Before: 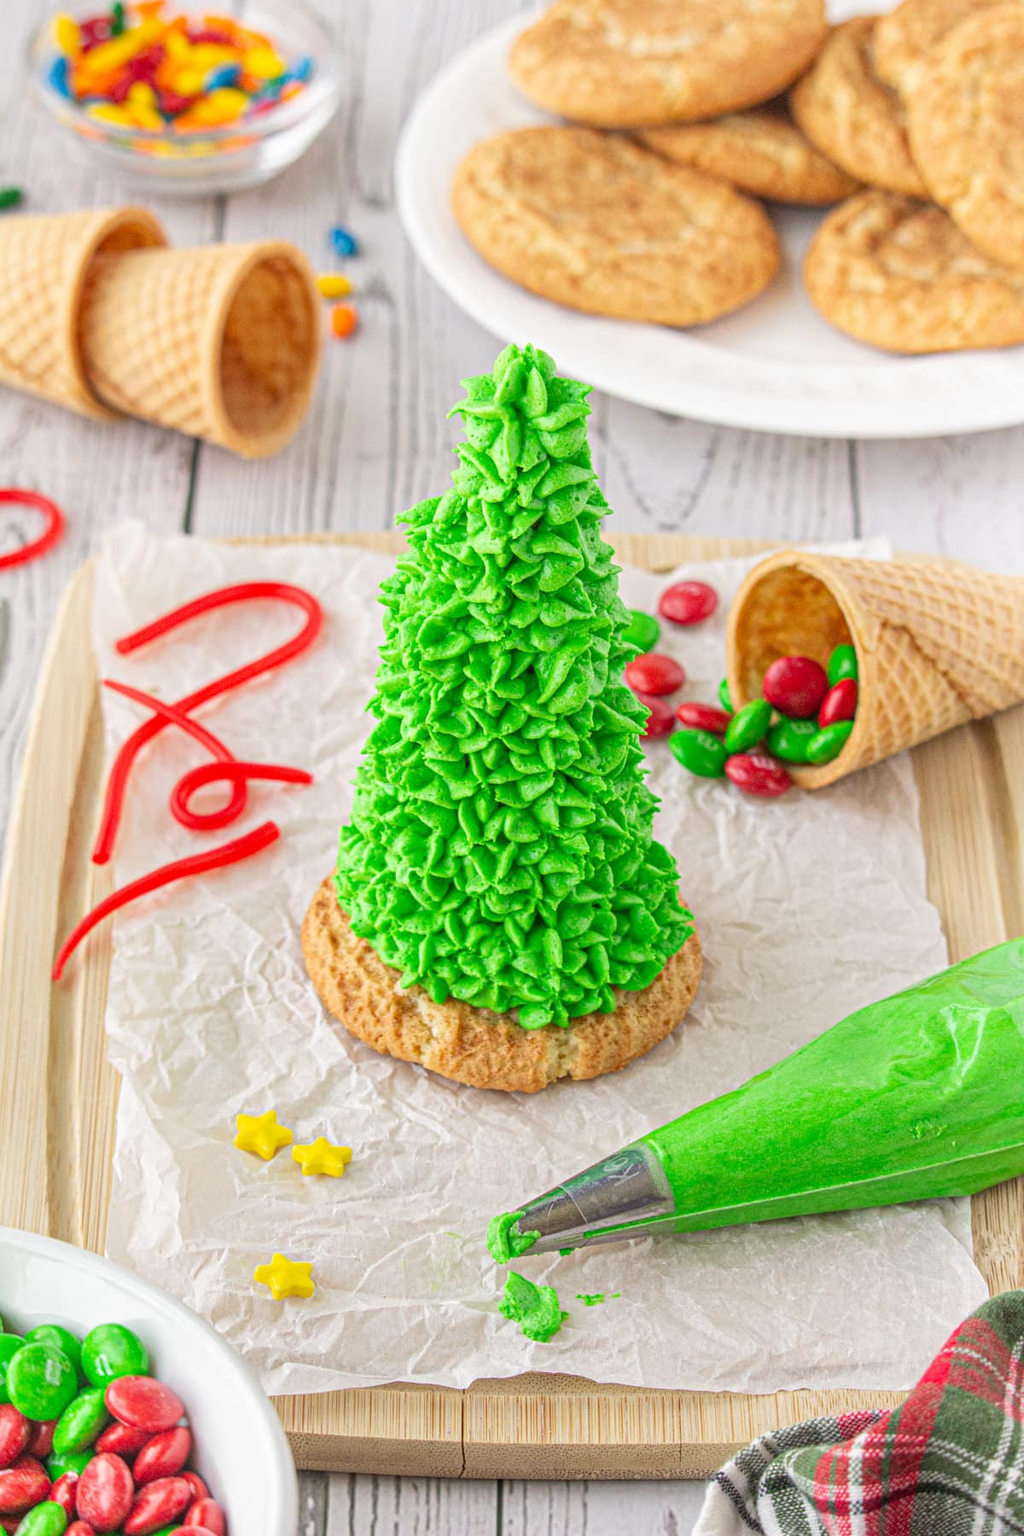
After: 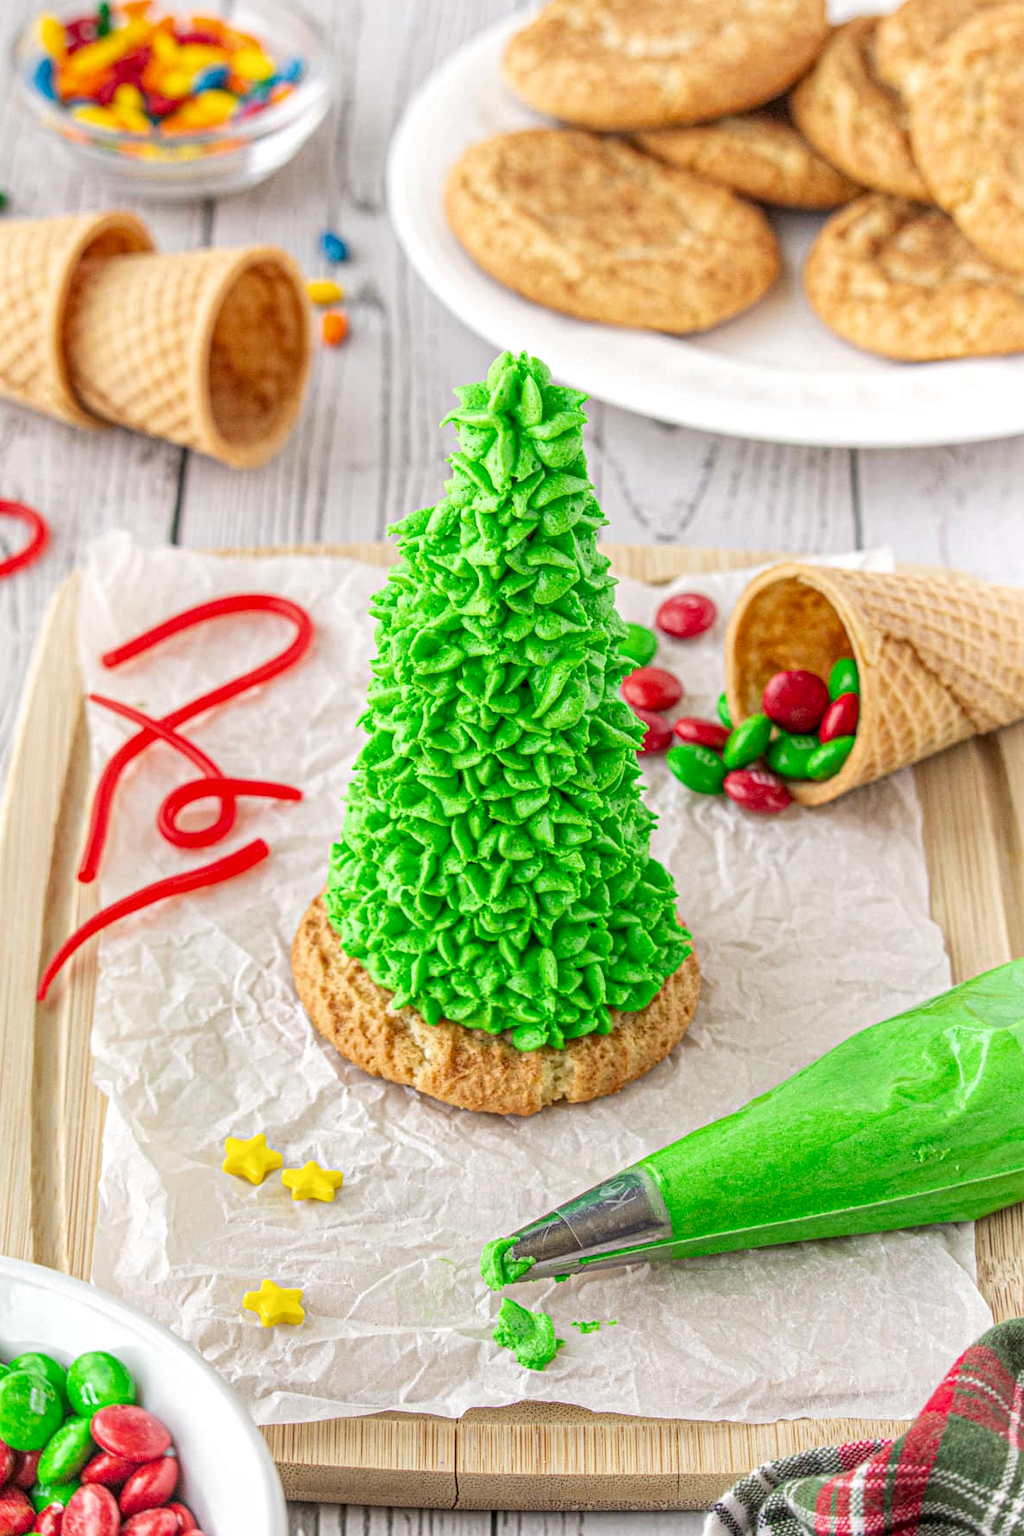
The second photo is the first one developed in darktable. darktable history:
local contrast: detail 130%
crop: left 1.641%, right 0.286%, bottom 2.006%
